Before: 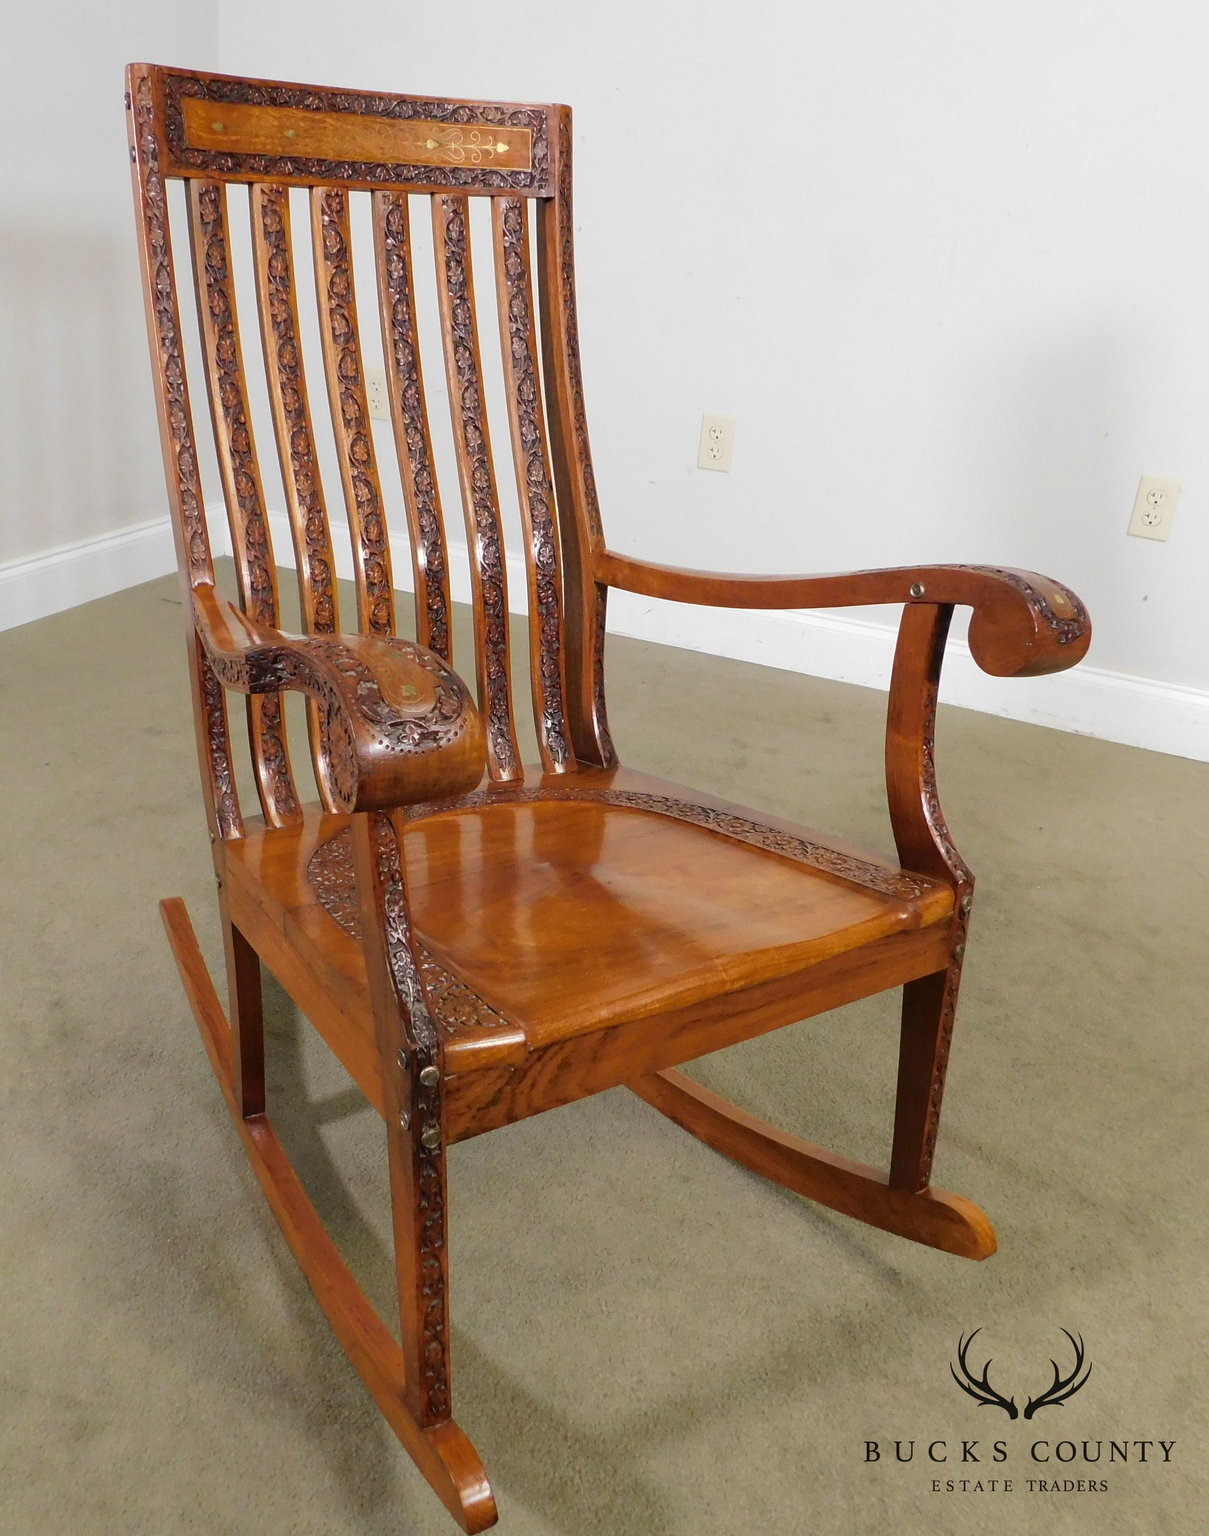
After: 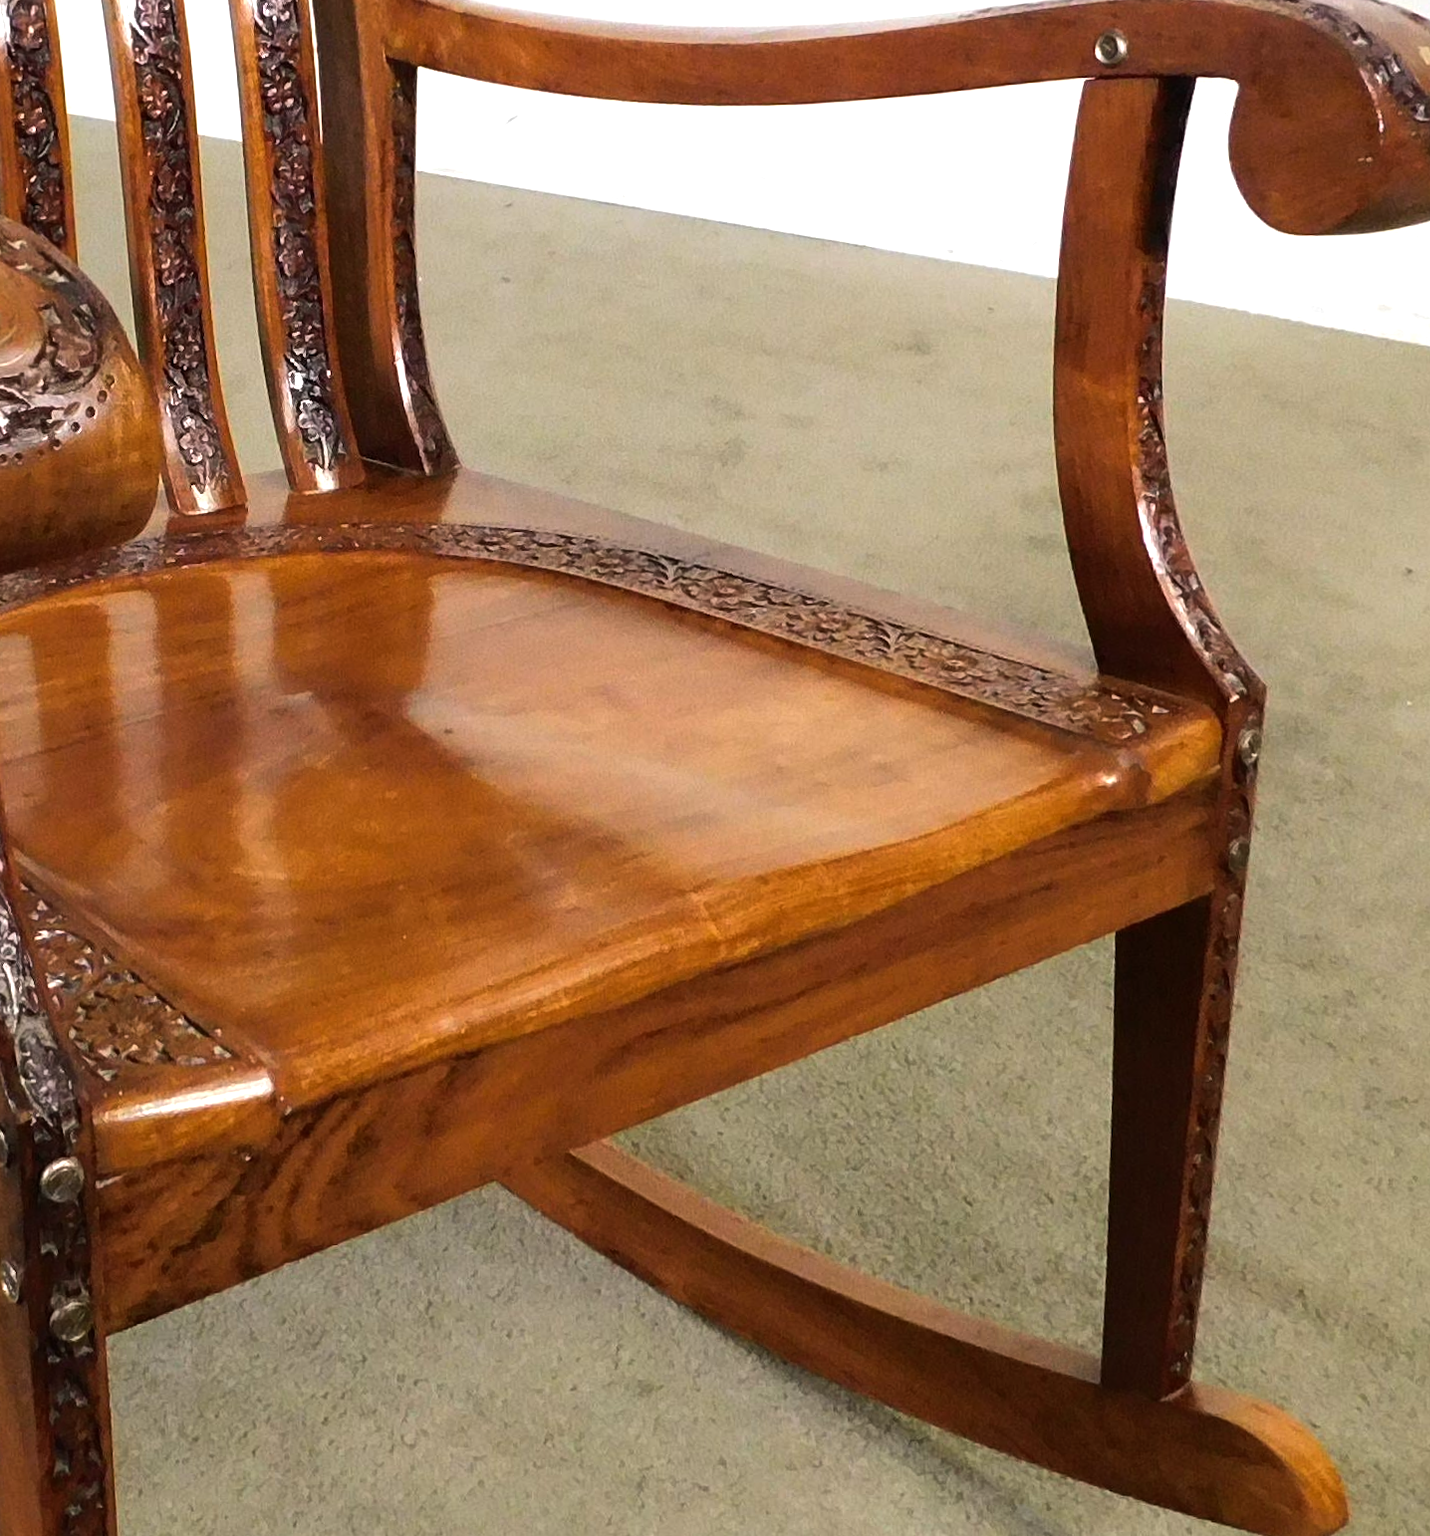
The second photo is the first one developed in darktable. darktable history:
rotate and perspective: rotation -2.29°, automatic cropping off
crop: left 35.03%, top 36.625%, right 14.663%, bottom 20.057%
tone equalizer "contrast tone curve: medium": -8 EV -0.75 EV, -7 EV -0.7 EV, -6 EV -0.6 EV, -5 EV -0.4 EV, -3 EV 0.4 EV, -2 EV 0.6 EV, -1 EV 0.7 EV, +0 EV 0.75 EV, edges refinement/feathering 500, mask exposure compensation -1.57 EV, preserve details no
